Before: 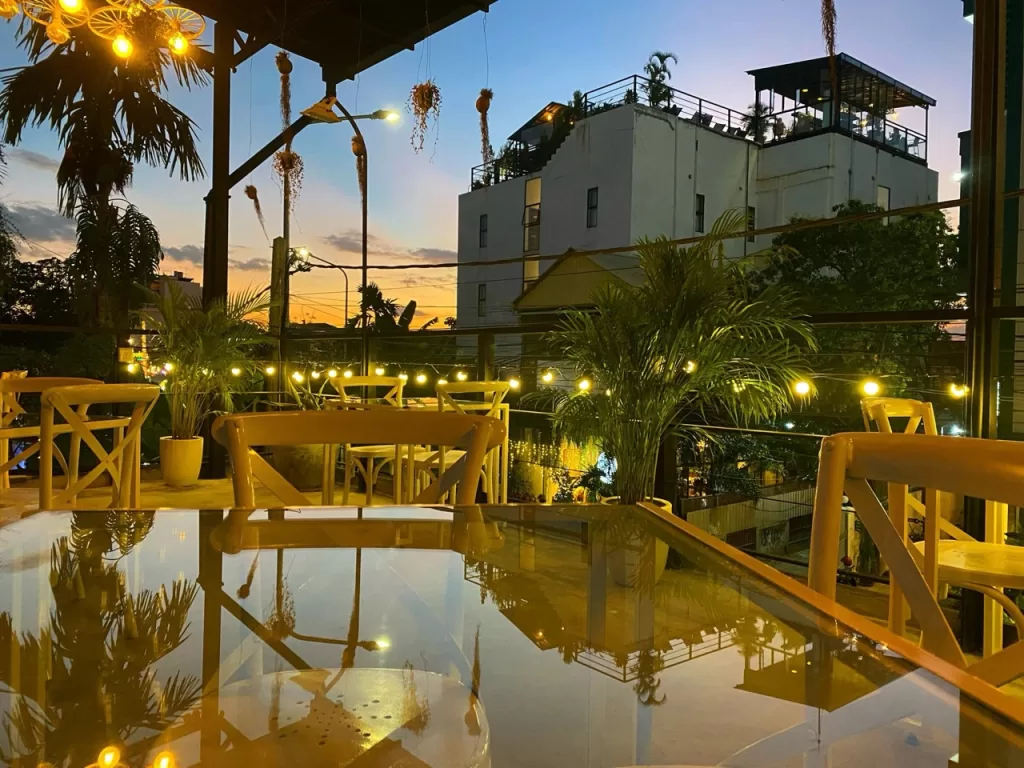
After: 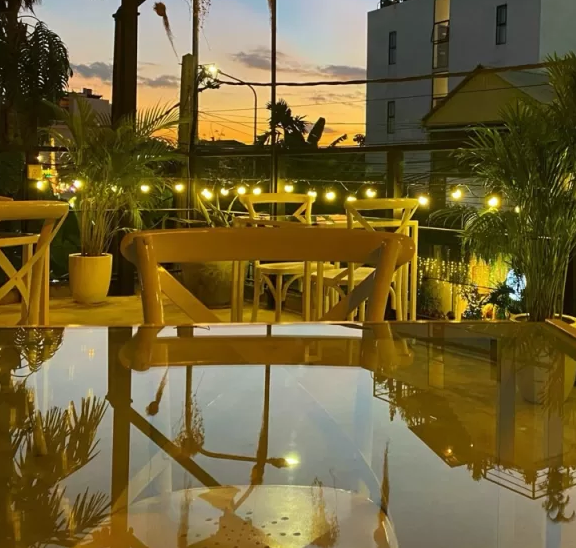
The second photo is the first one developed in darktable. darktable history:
crop: left 8.966%, top 23.852%, right 34.699%, bottom 4.703%
white balance: red 0.988, blue 1.017
